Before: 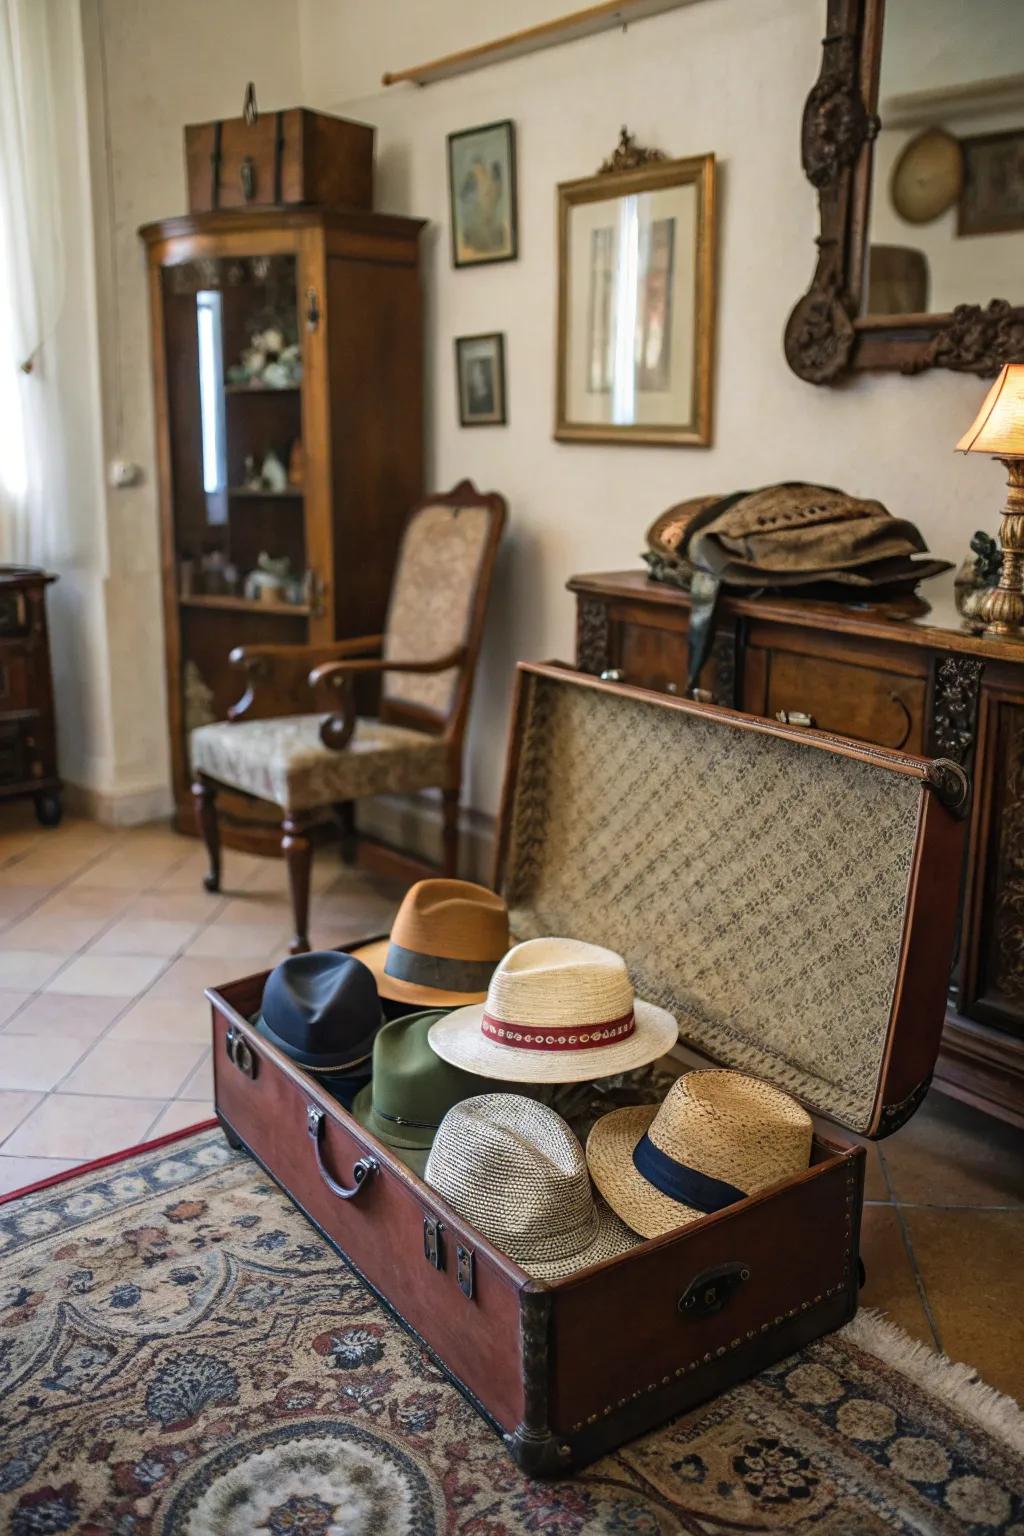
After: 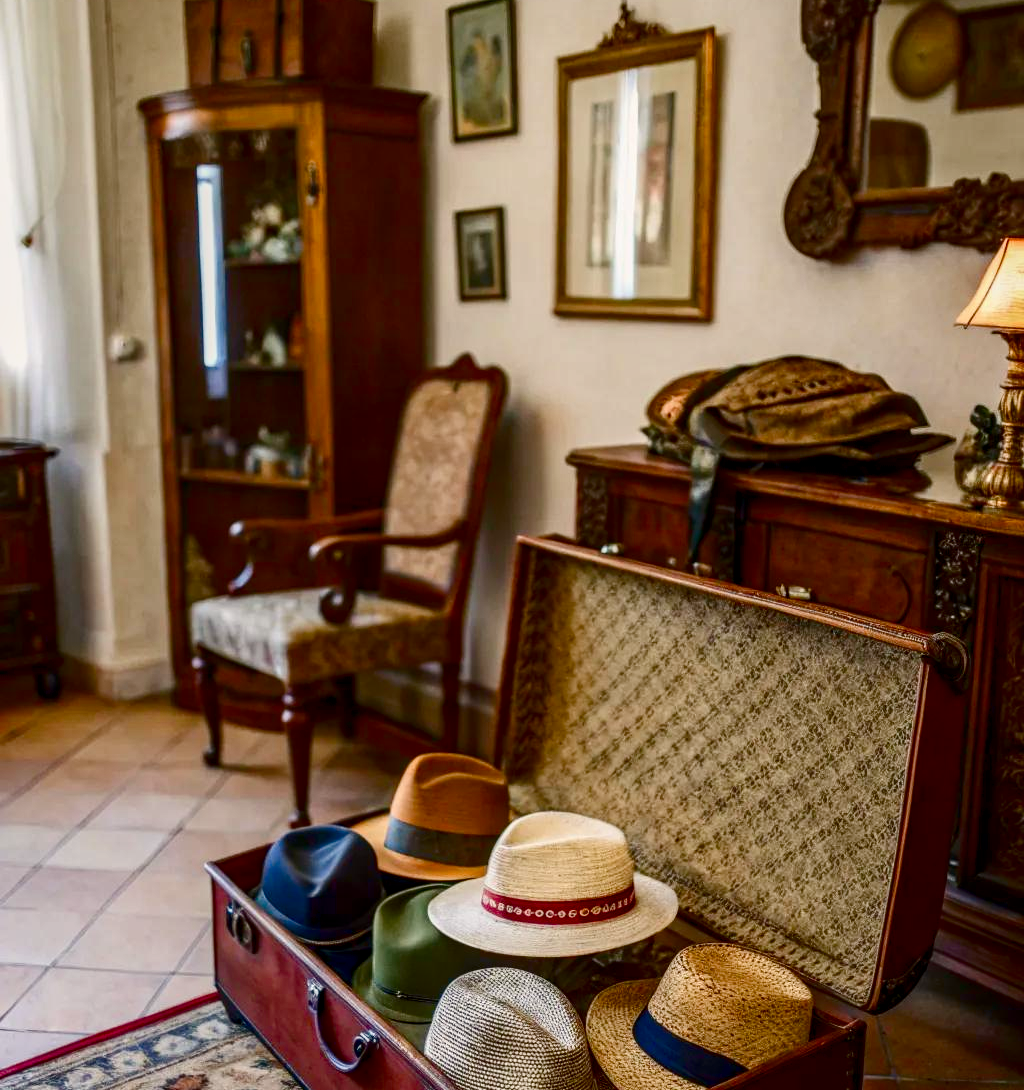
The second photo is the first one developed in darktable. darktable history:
contrast brightness saturation: contrast 0.207, brightness -0.111, saturation 0.207
color balance rgb: power › chroma 0.311%, power › hue 25.34°, highlights gain › chroma 1.01%, highlights gain › hue 60.05°, linear chroma grading › global chroma 15.578%, perceptual saturation grading › global saturation 20%, perceptual saturation grading › highlights -50.459%, perceptual saturation grading › shadows 30.921%, contrast -10.433%
crop and rotate: top 8.213%, bottom 20.768%
local contrast: detail 130%
